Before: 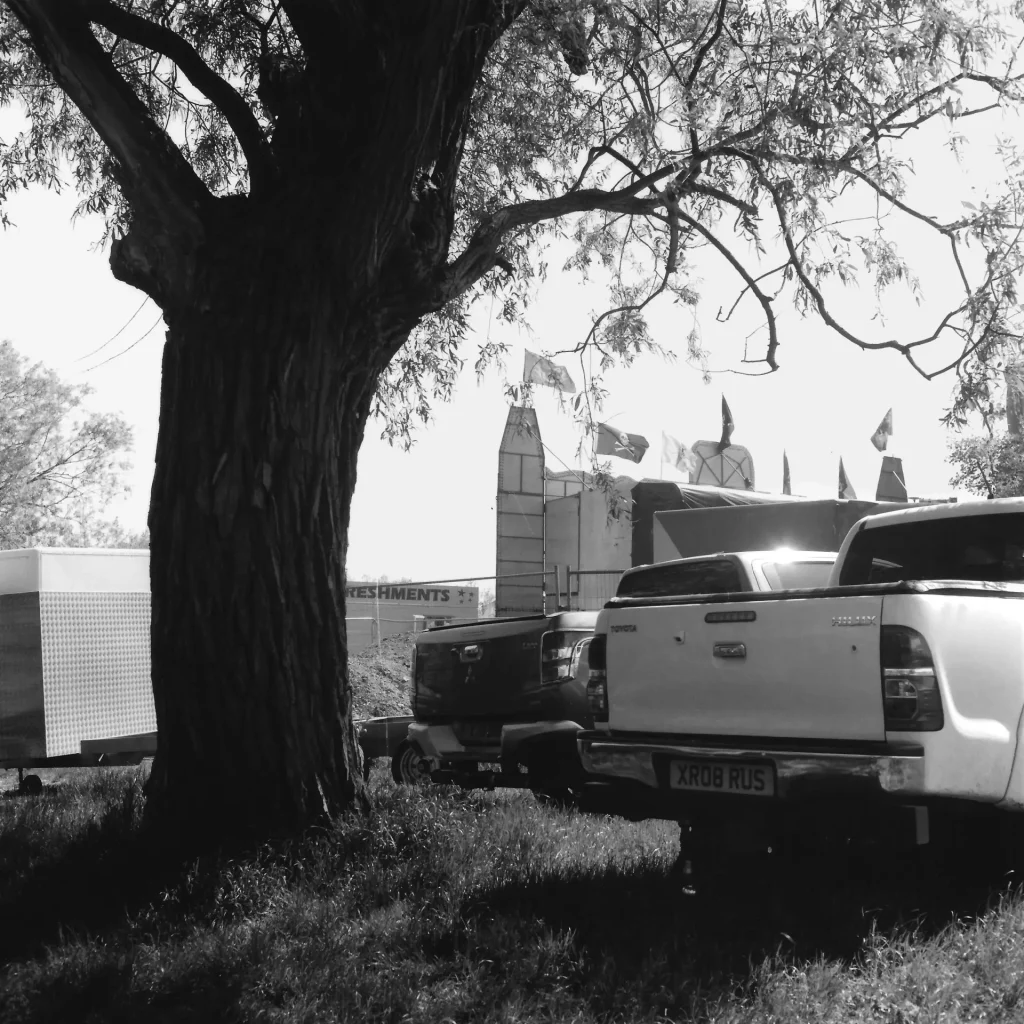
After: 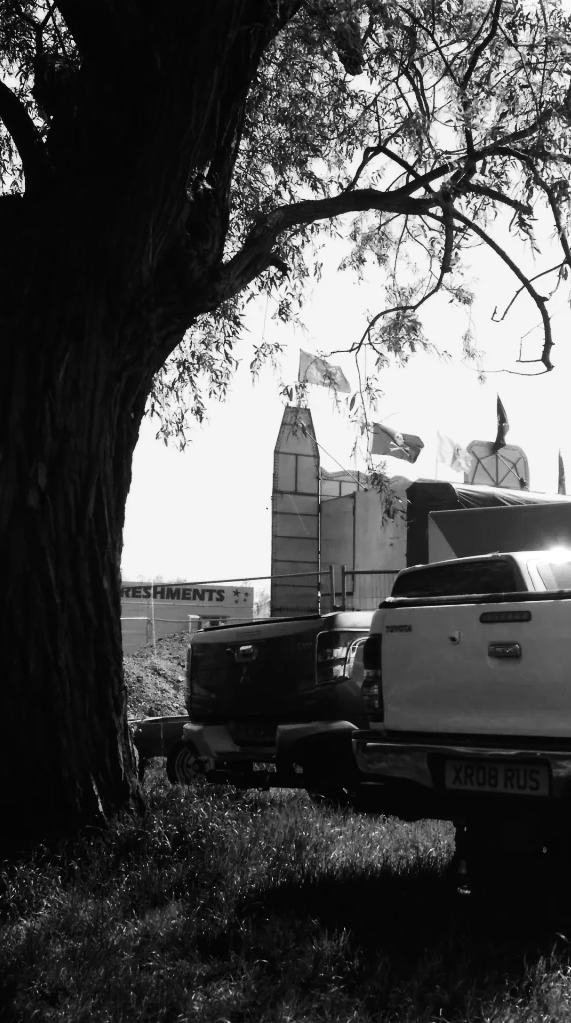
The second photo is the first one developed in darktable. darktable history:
contrast brightness saturation: contrast 0.215, brightness -0.111, saturation 0.212
crop: left 21.987%, right 22.169%, bottom 0.001%
